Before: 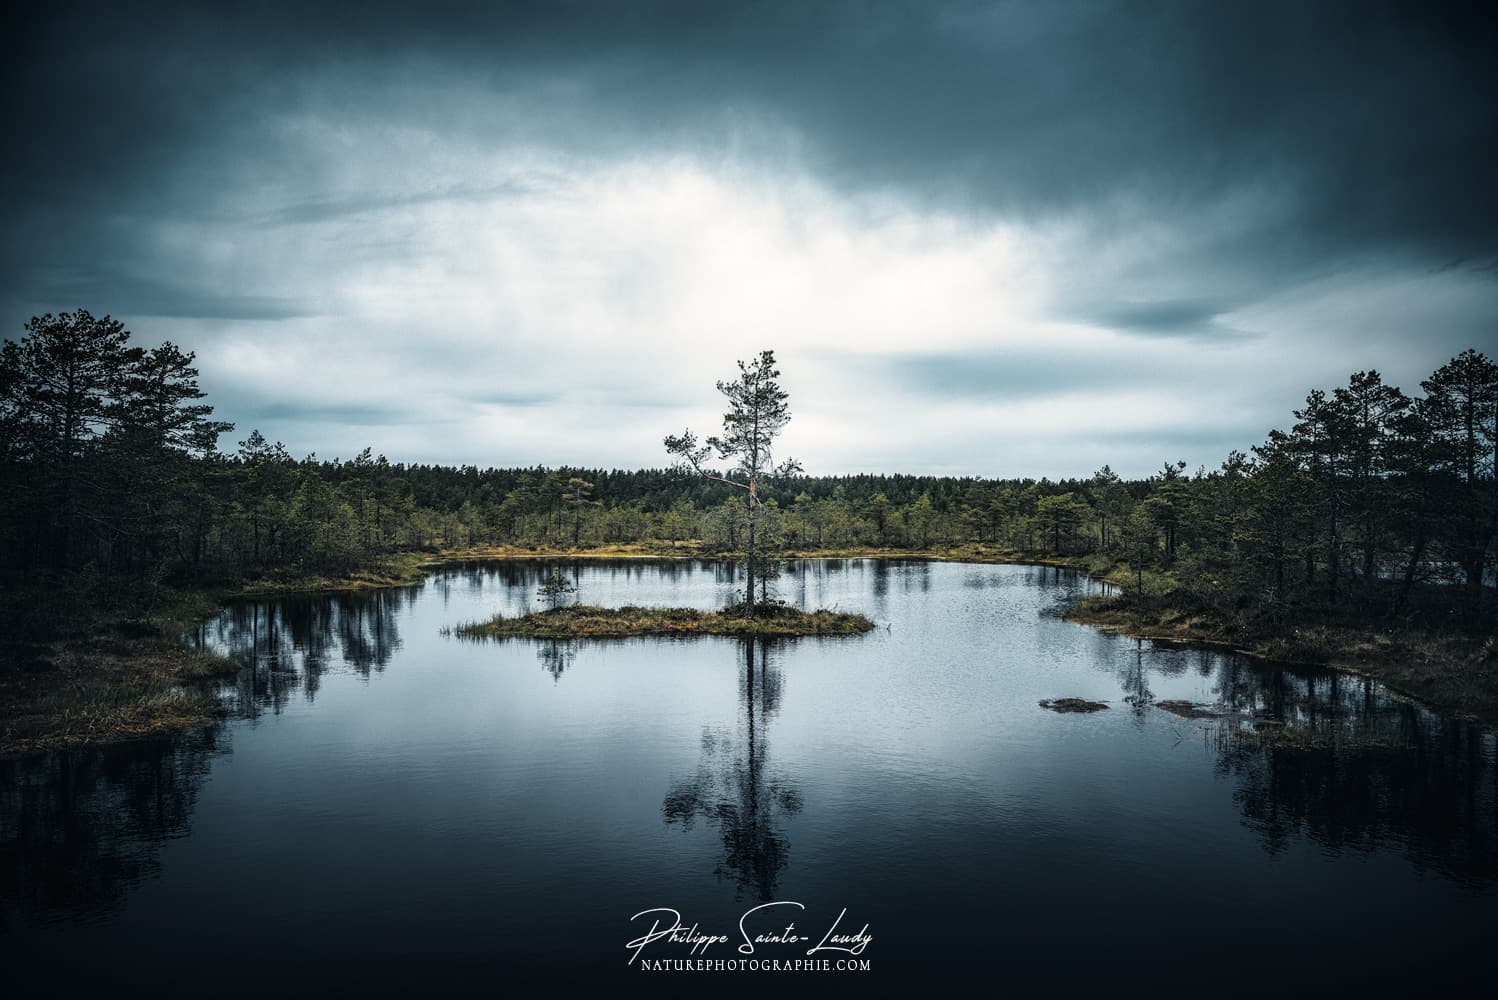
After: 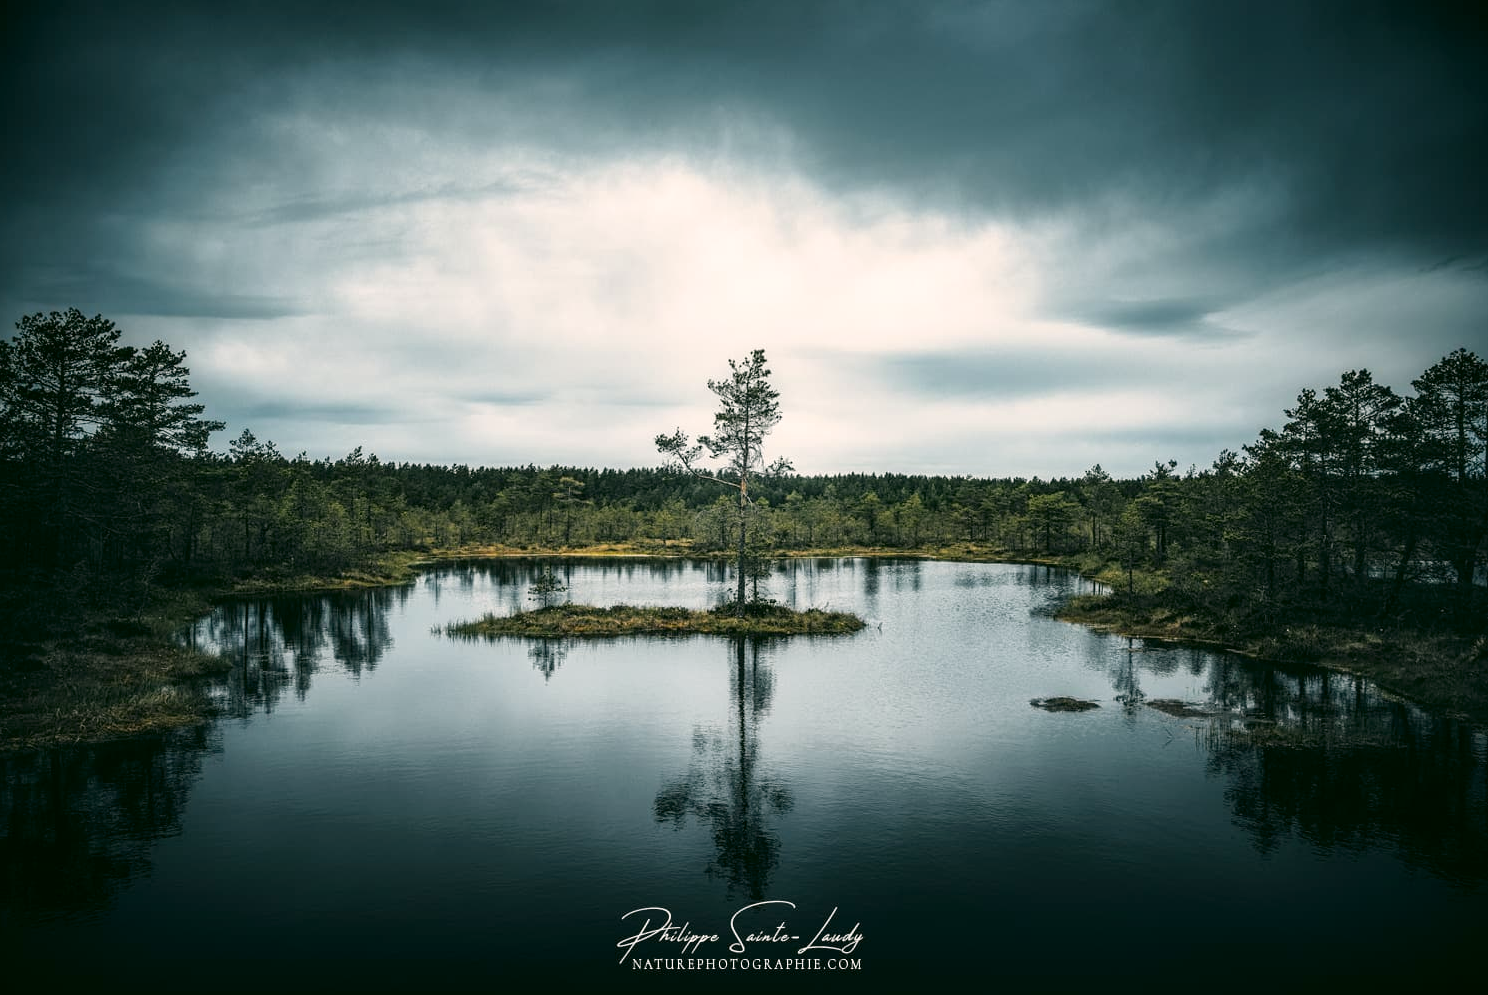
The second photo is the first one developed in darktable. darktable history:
color correction: highlights a* 4.02, highlights b* 4.98, shadows a* -7.55, shadows b* 4.98
crop and rotate: left 0.614%, top 0.179%, bottom 0.309%
